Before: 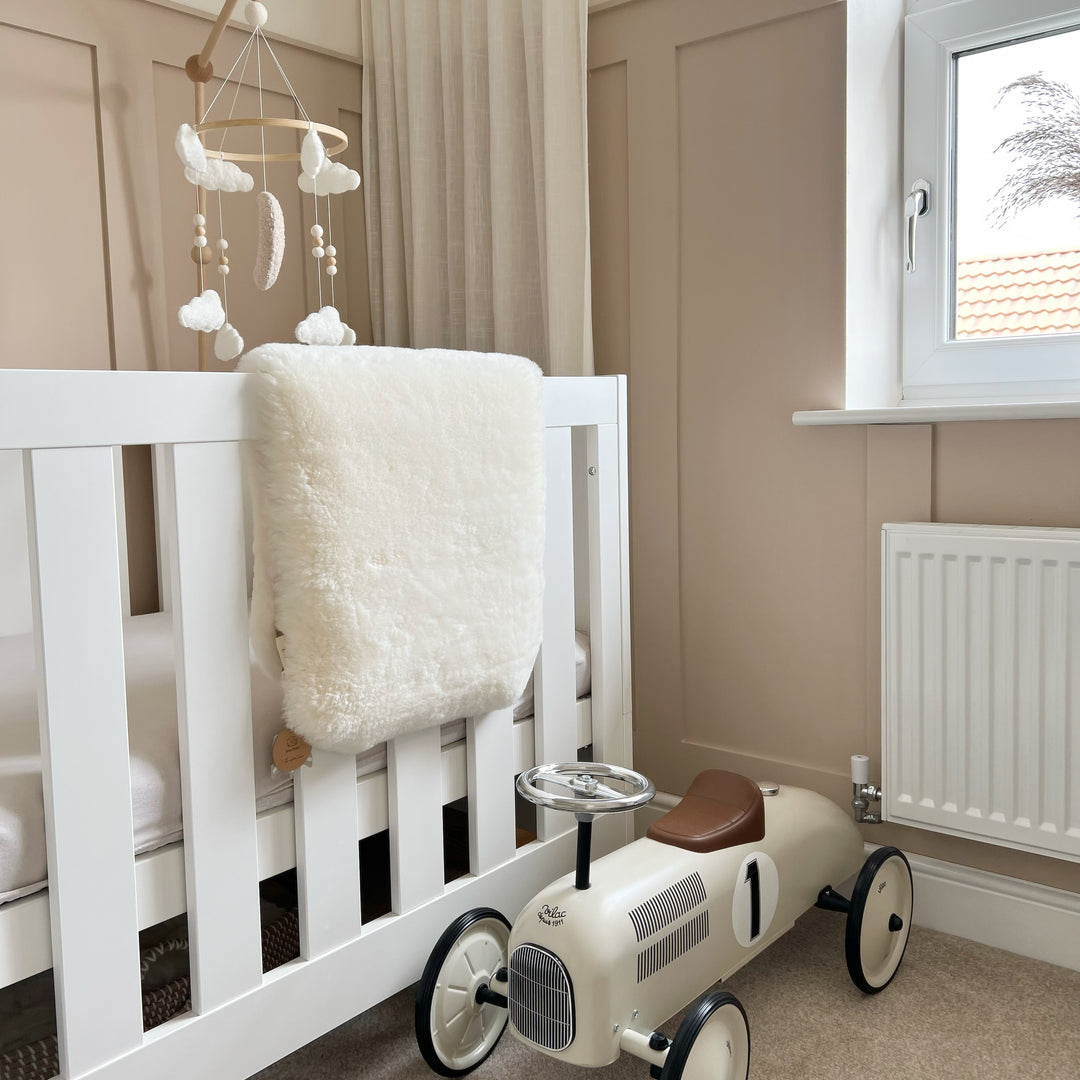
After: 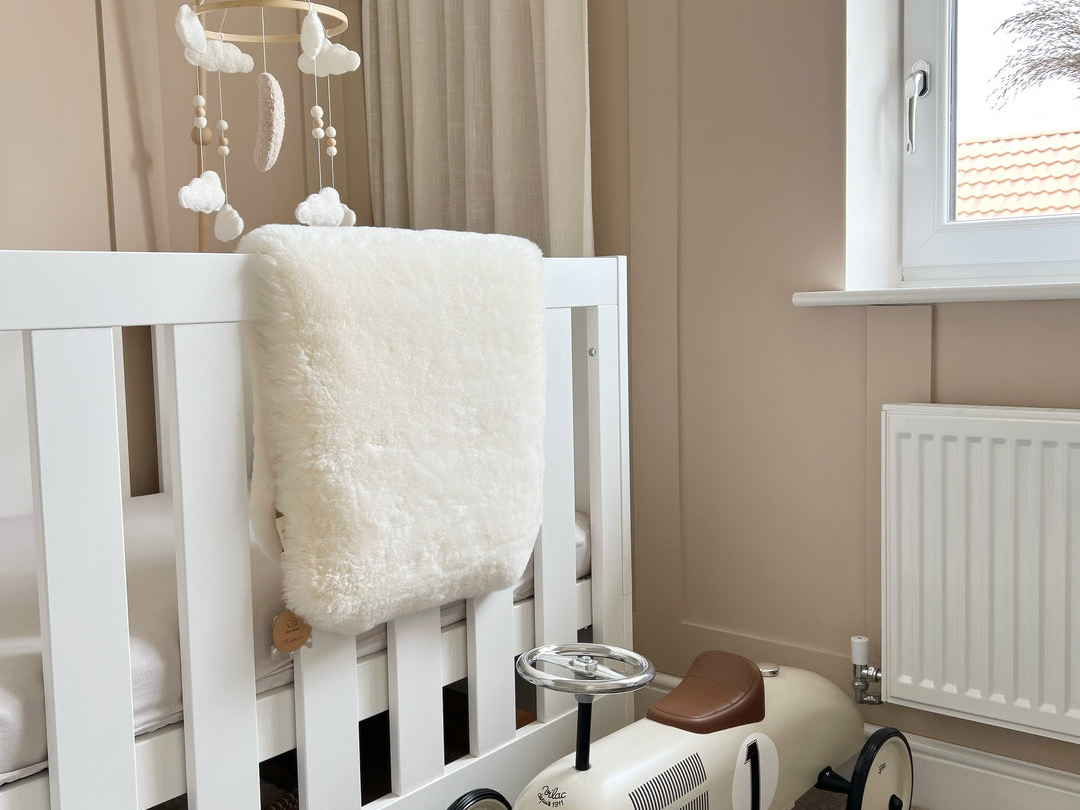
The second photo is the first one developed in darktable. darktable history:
crop: top 11.059%, bottom 13.882%
